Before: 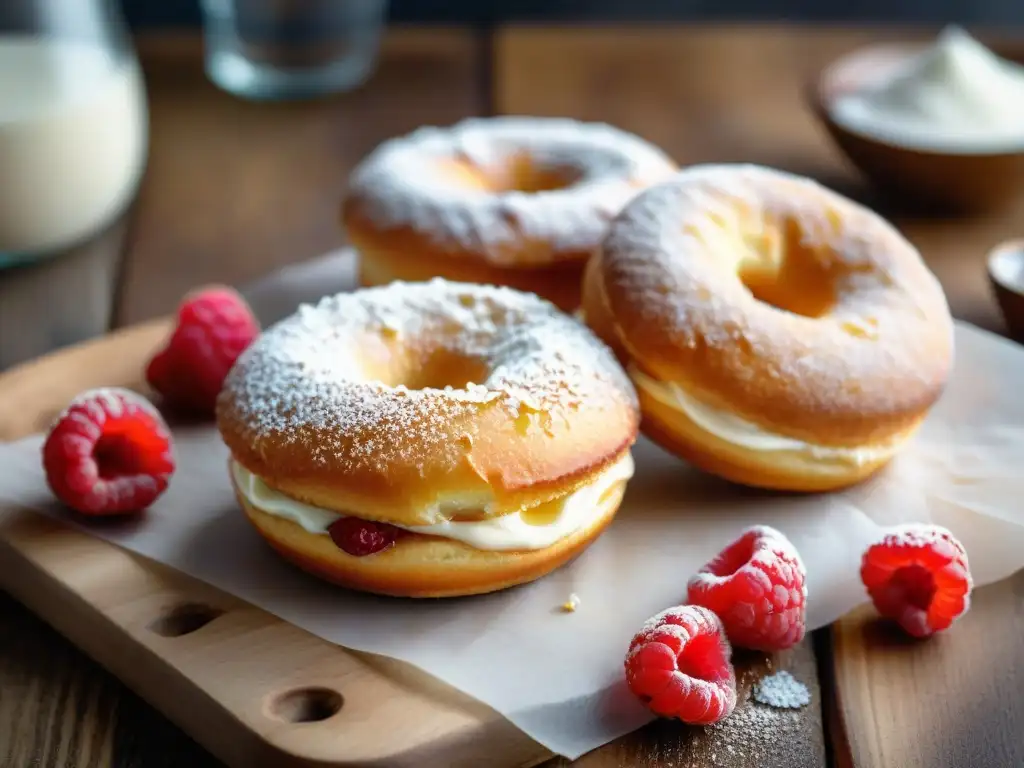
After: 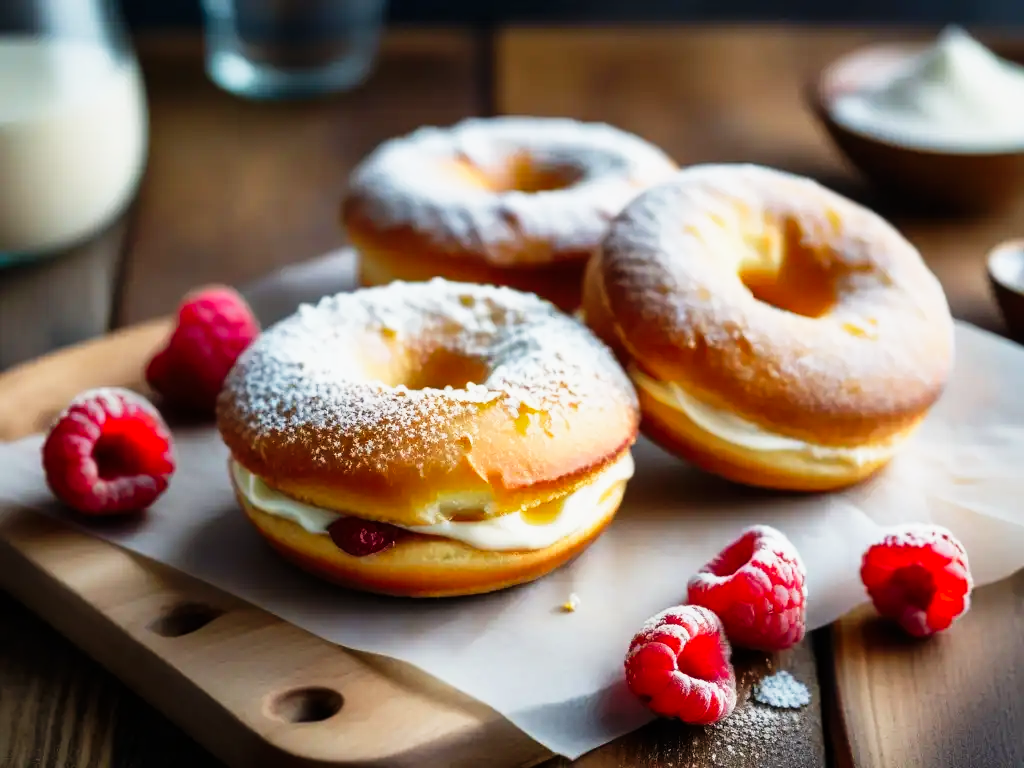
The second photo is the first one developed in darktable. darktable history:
tone curve: curves: ch0 [(0, 0) (0.059, 0.027) (0.178, 0.105) (0.292, 0.233) (0.485, 0.472) (0.837, 0.887) (1, 0.983)]; ch1 [(0, 0) (0.23, 0.166) (0.34, 0.298) (0.371, 0.334) (0.435, 0.413) (0.477, 0.469) (0.499, 0.498) (0.534, 0.551) (0.56, 0.585) (0.754, 0.801) (1, 1)]; ch2 [(0, 0) (0.431, 0.414) (0.498, 0.503) (0.524, 0.531) (0.568, 0.567) (0.6, 0.597) (0.65, 0.651) (0.752, 0.764) (1, 1)], preserve colors none
